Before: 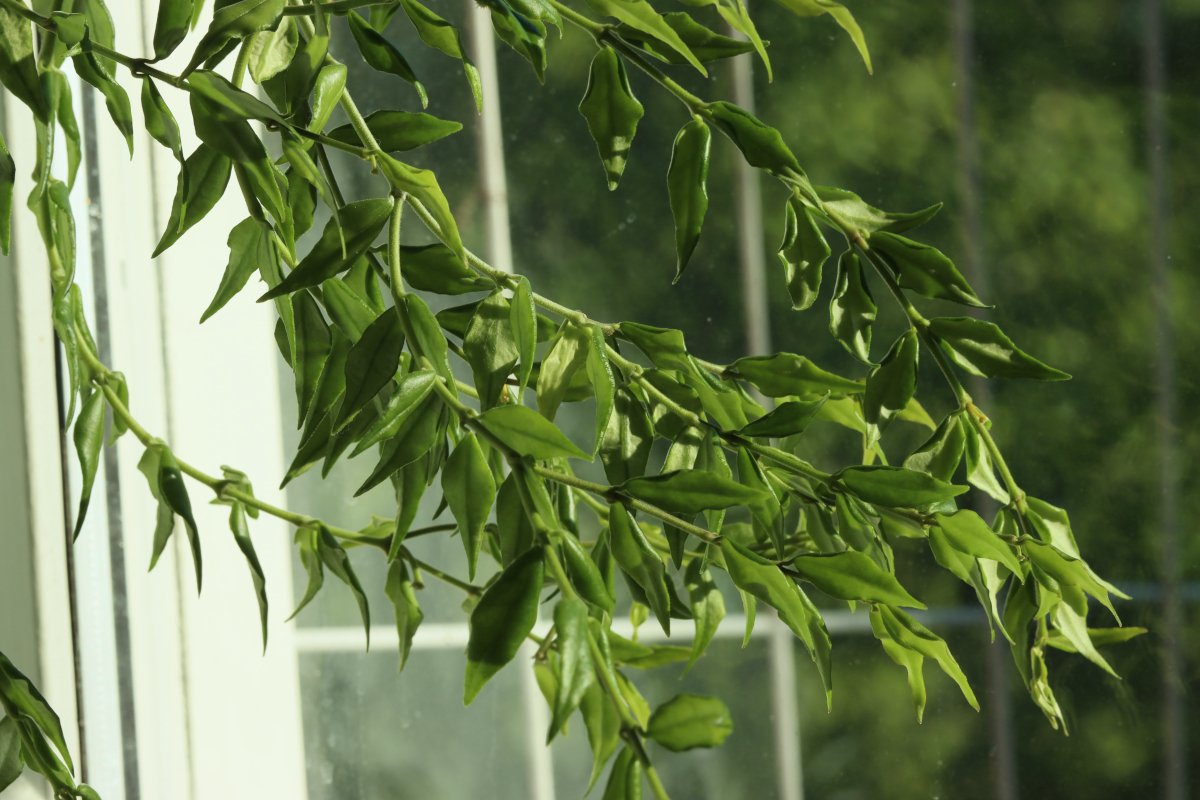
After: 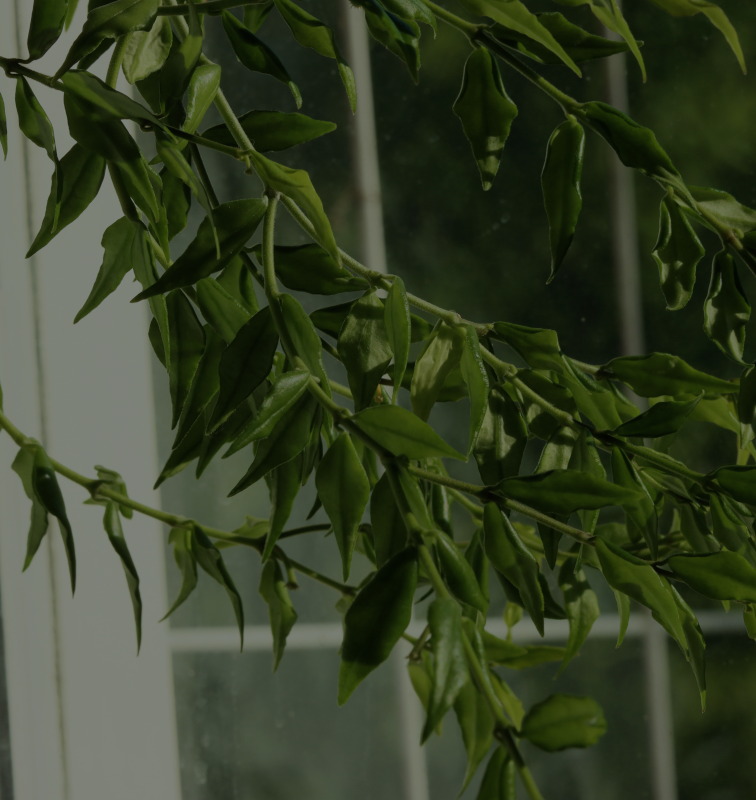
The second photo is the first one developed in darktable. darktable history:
crop: left 10.509%, right 26.42%
exposure: exposure -2.067 EV, compensate highlight preservation false
